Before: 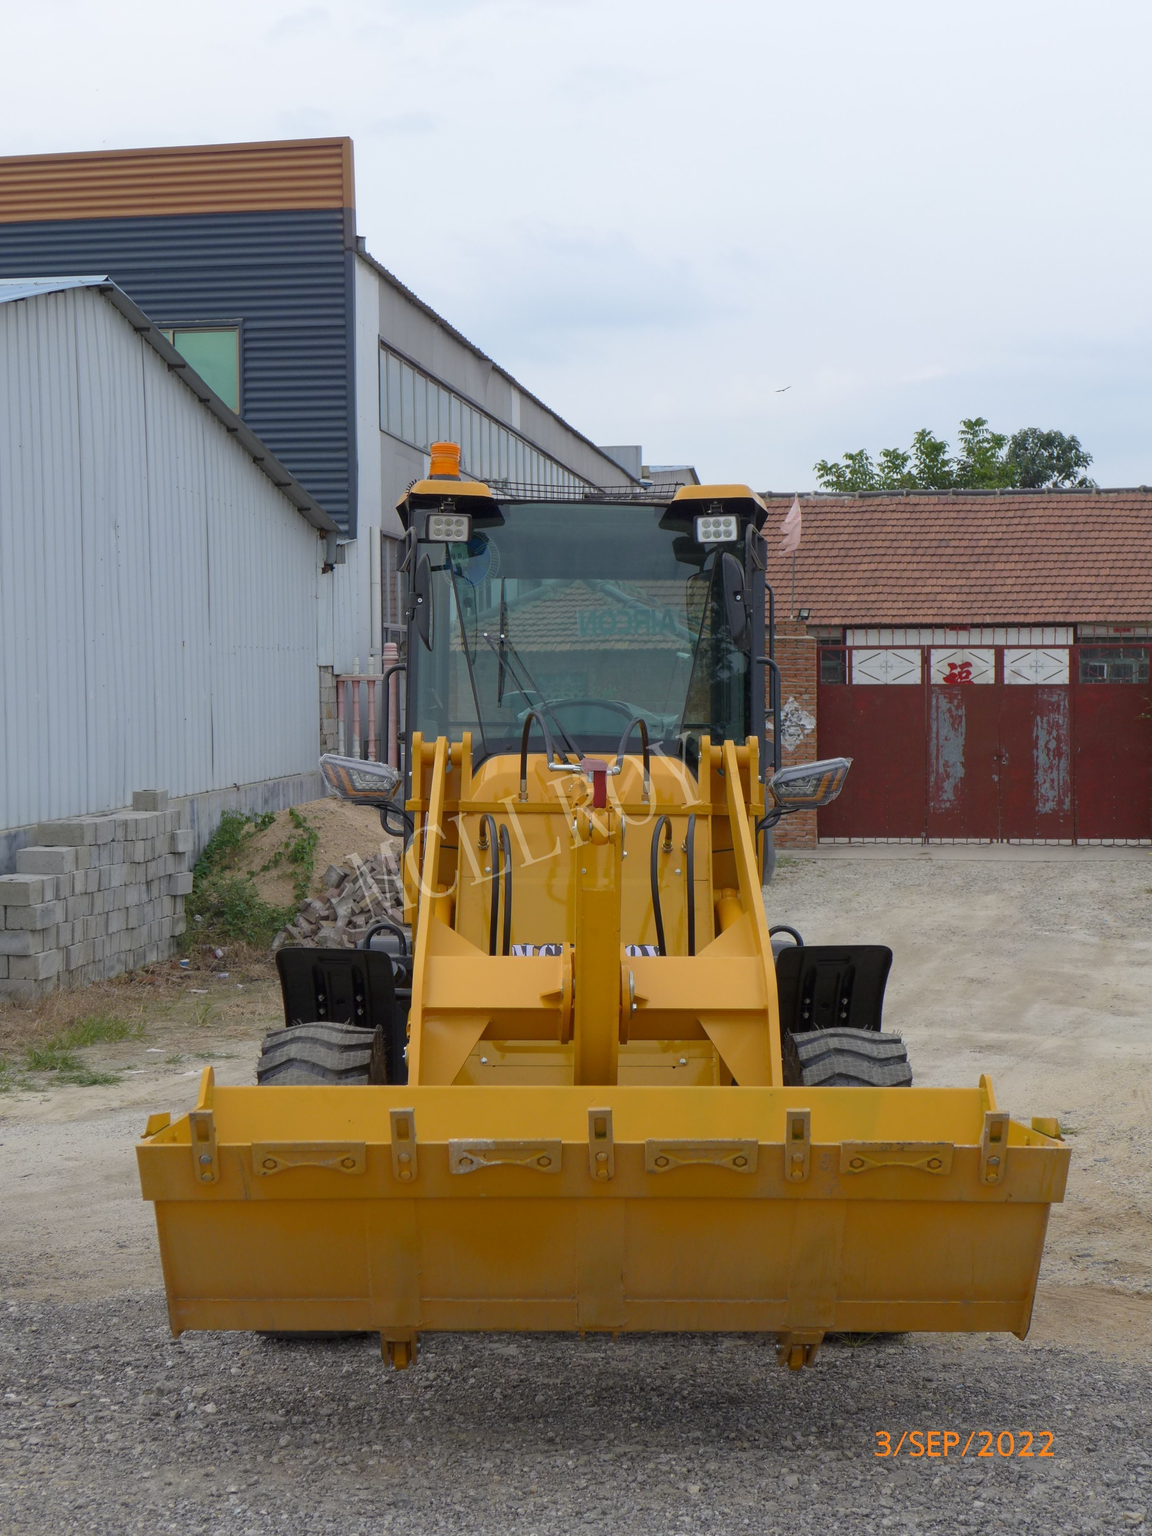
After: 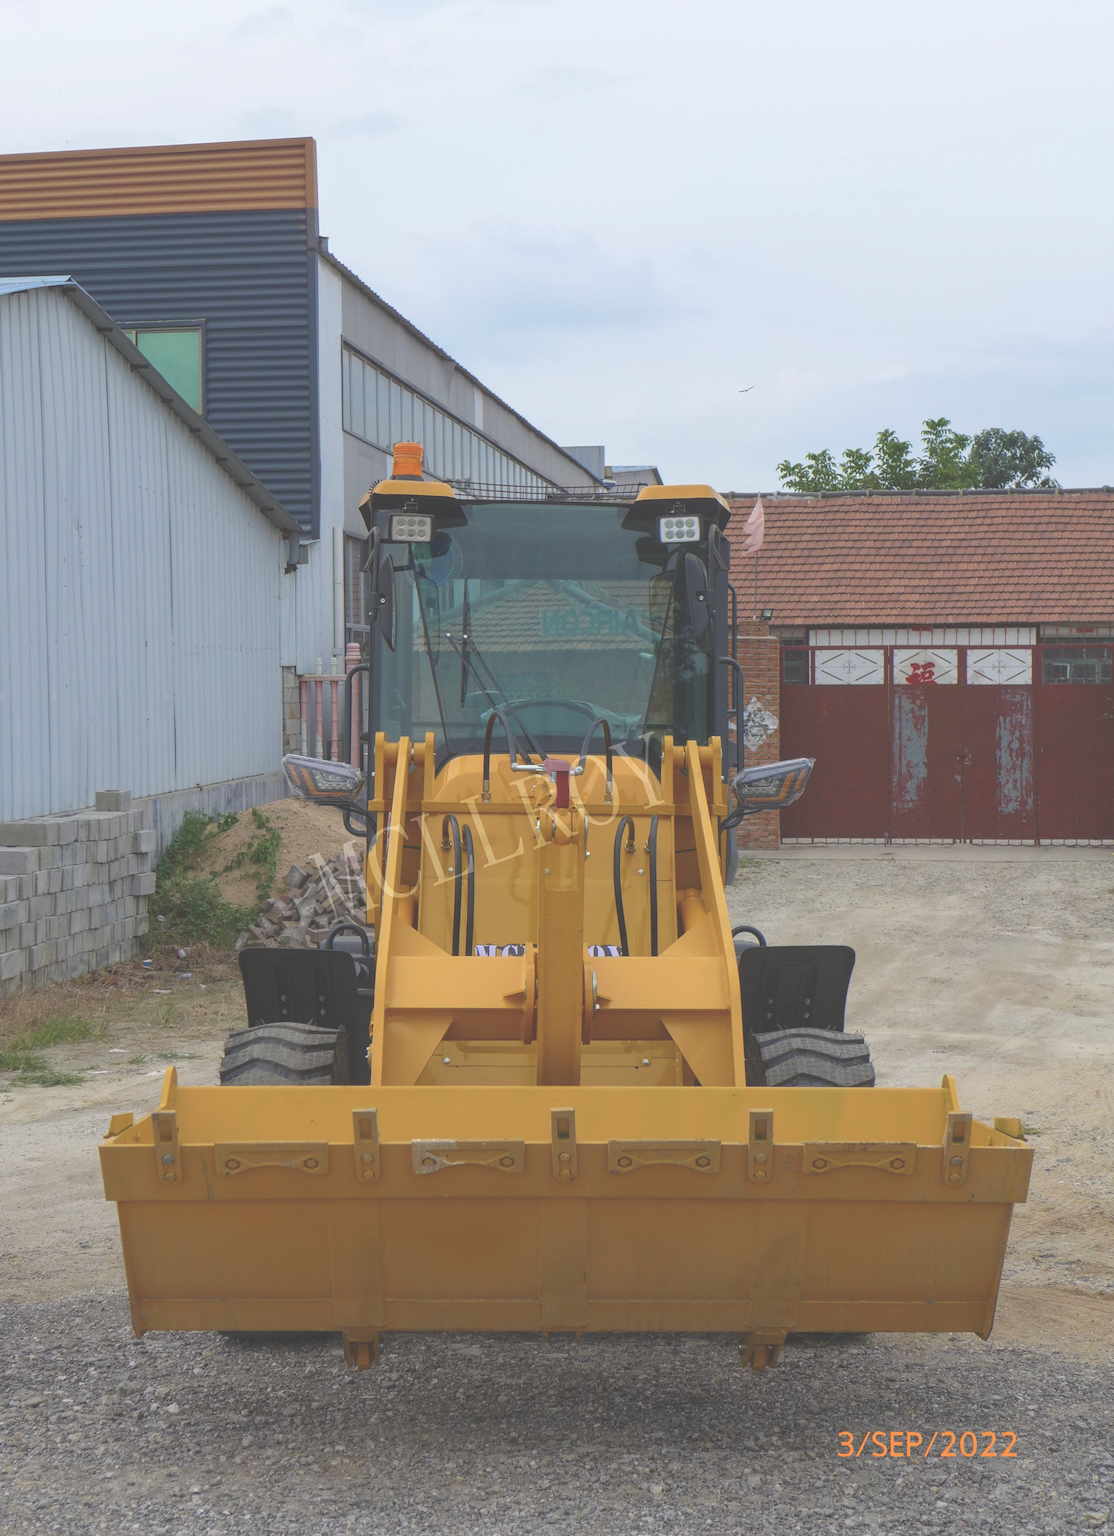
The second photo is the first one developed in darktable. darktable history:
crop and rotate: left 3.288%
local contrast: on, module defaults
velvia: on, module defaults
exposure: black level correction -0.063, exposure -0.049 EV, compensate exposure bias true, compensate highlight preservation false
